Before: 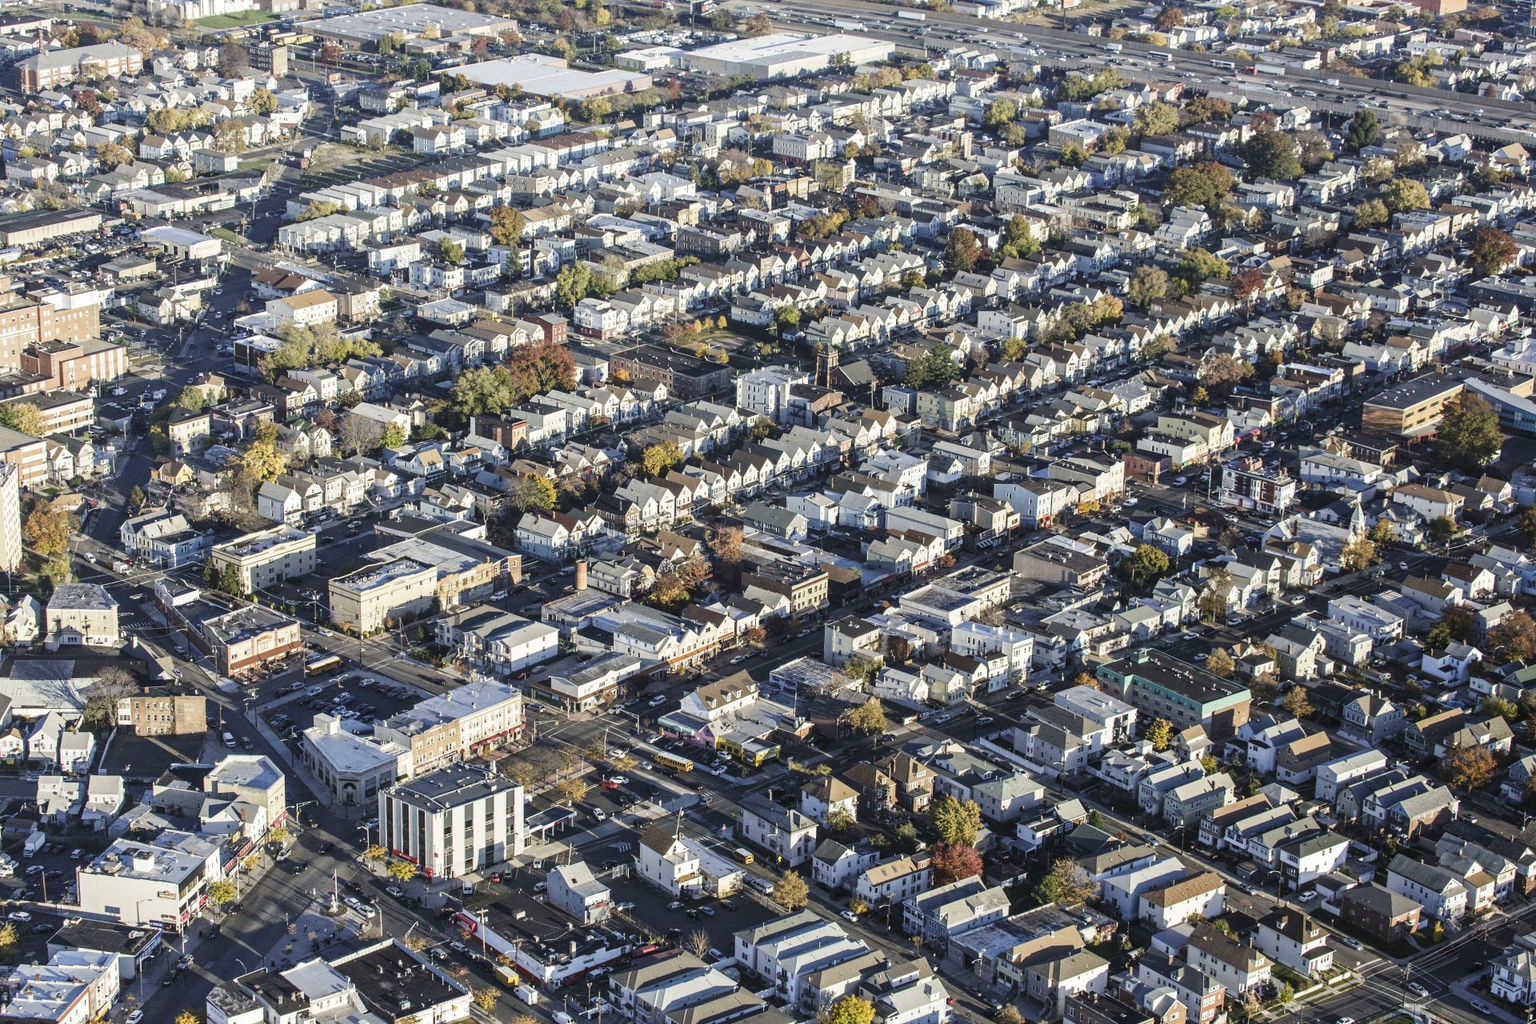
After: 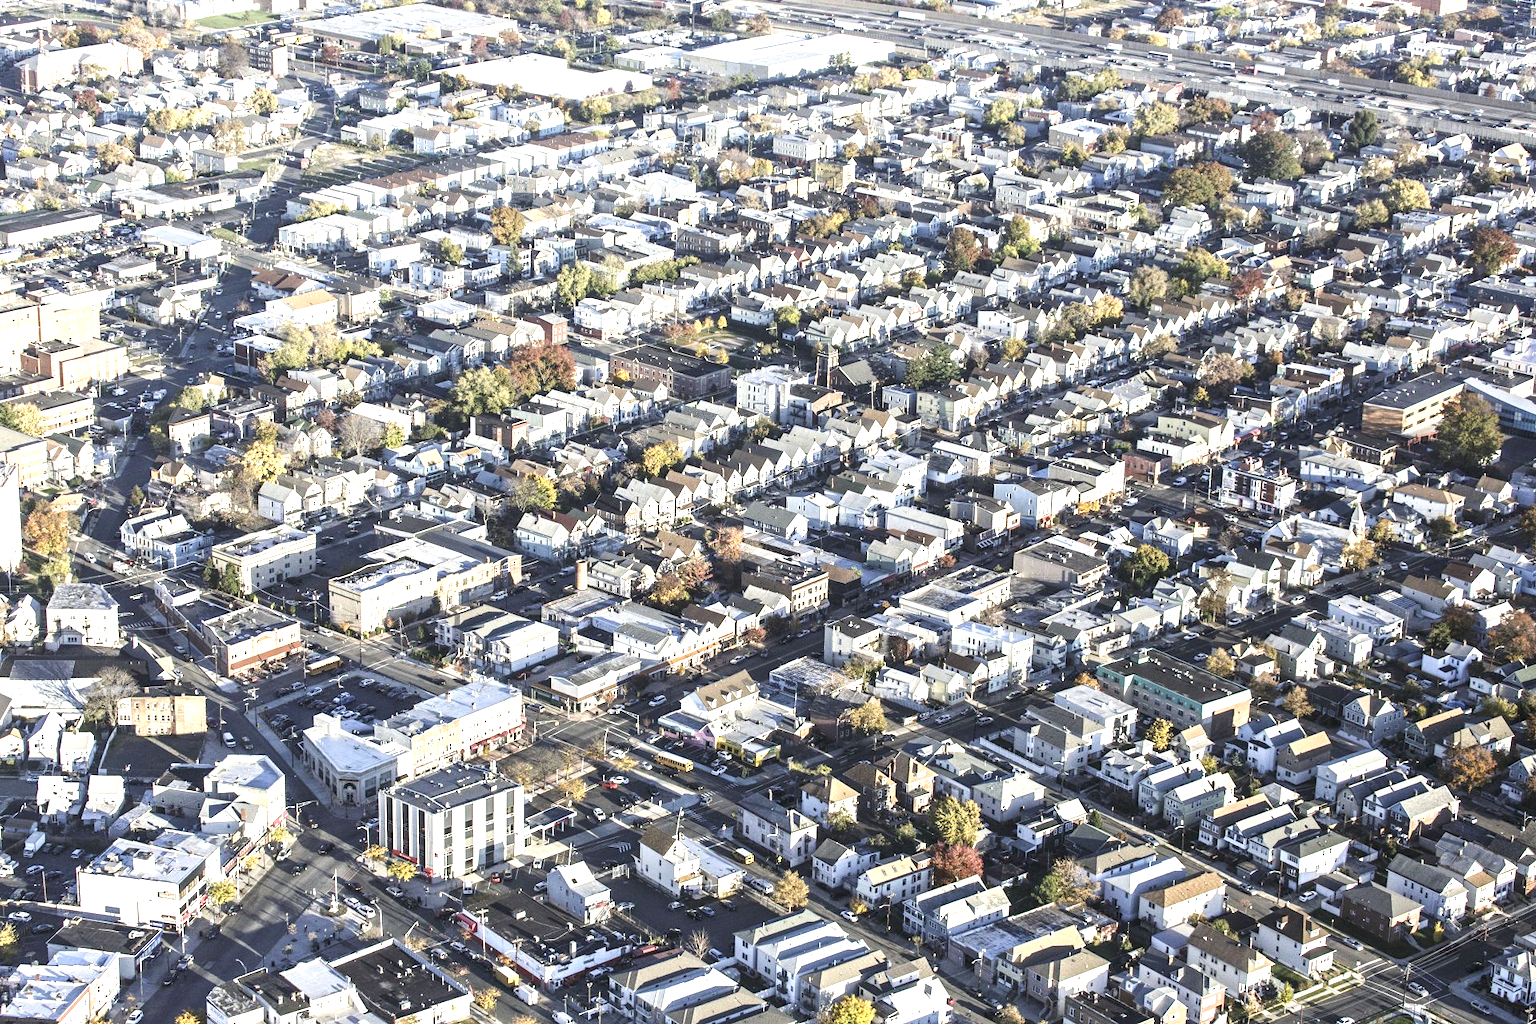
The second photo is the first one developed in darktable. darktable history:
color correction: highlights b* -0.041, saturation 0.828
exposure: black level correction 0.001, exposure 1.039 EV, compensate highlight preservation false
